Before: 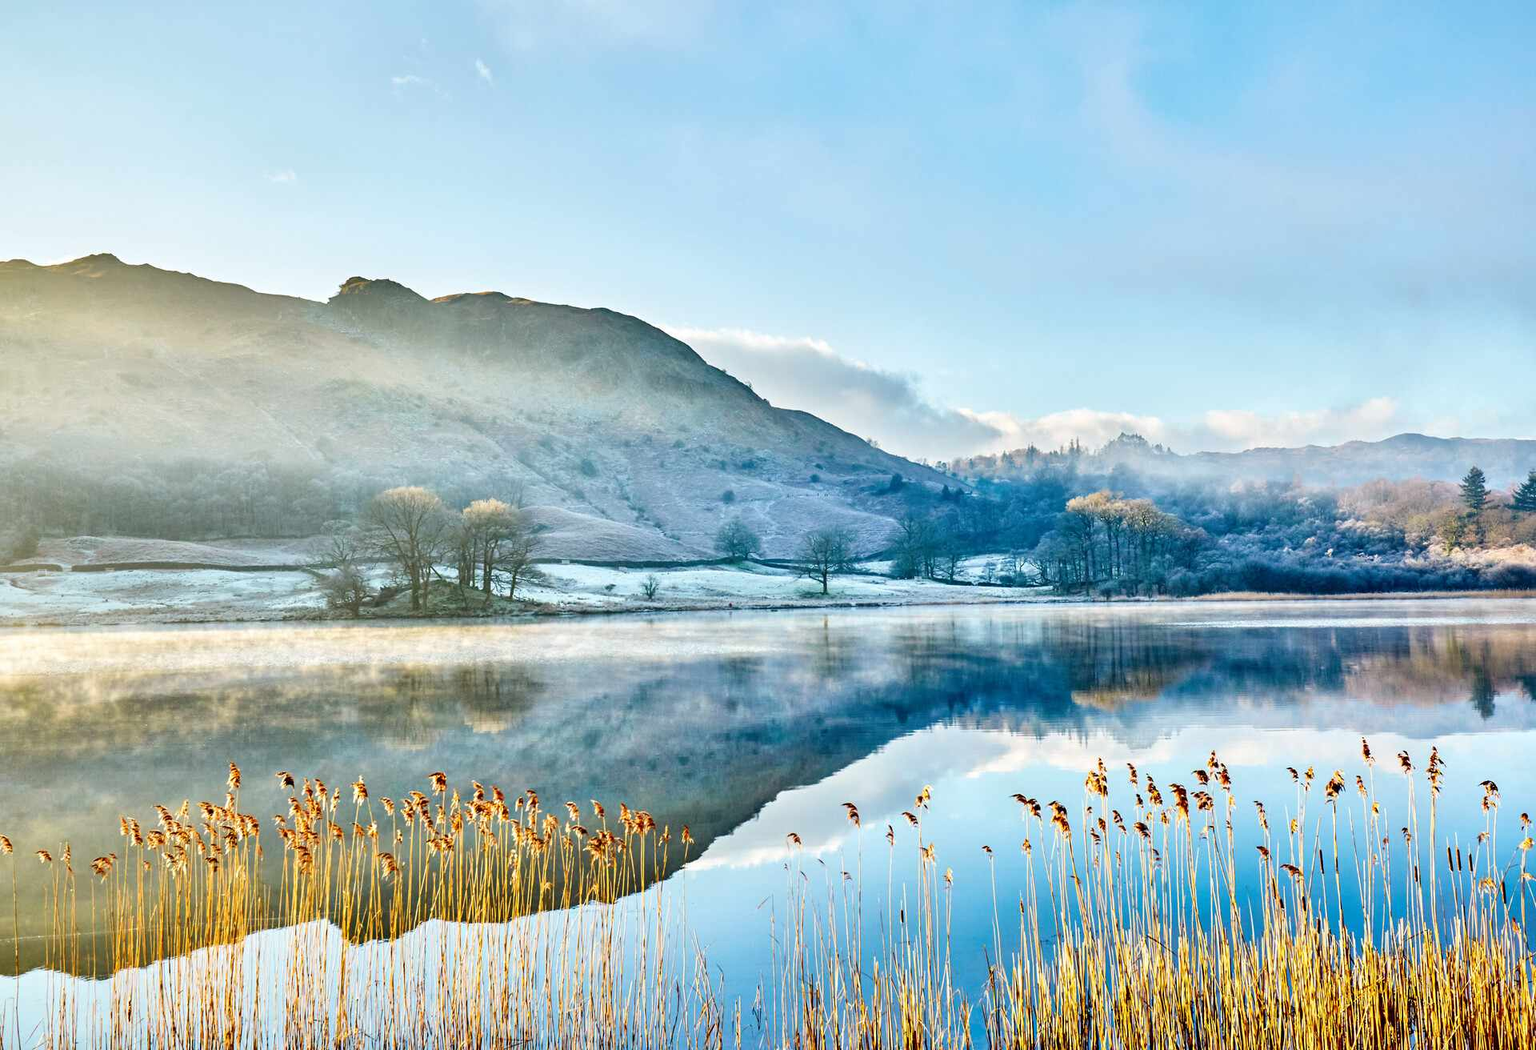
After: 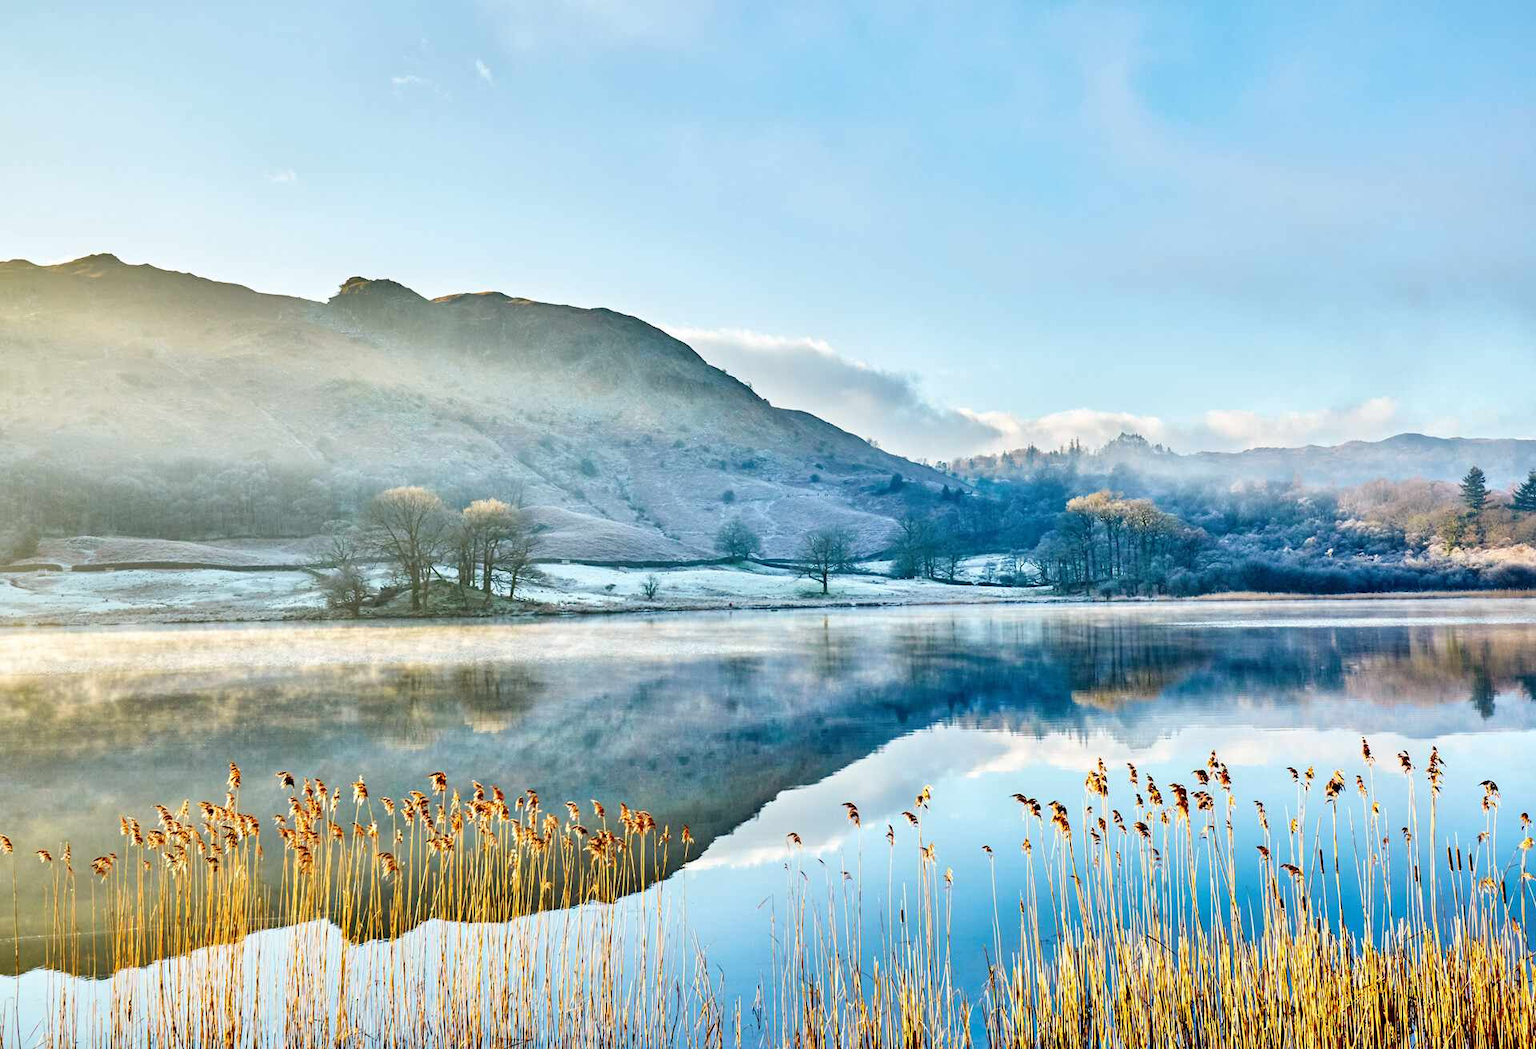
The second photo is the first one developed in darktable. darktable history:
exposure: black level correction 0, exposure 0 EV, compensate highlight preservation false
